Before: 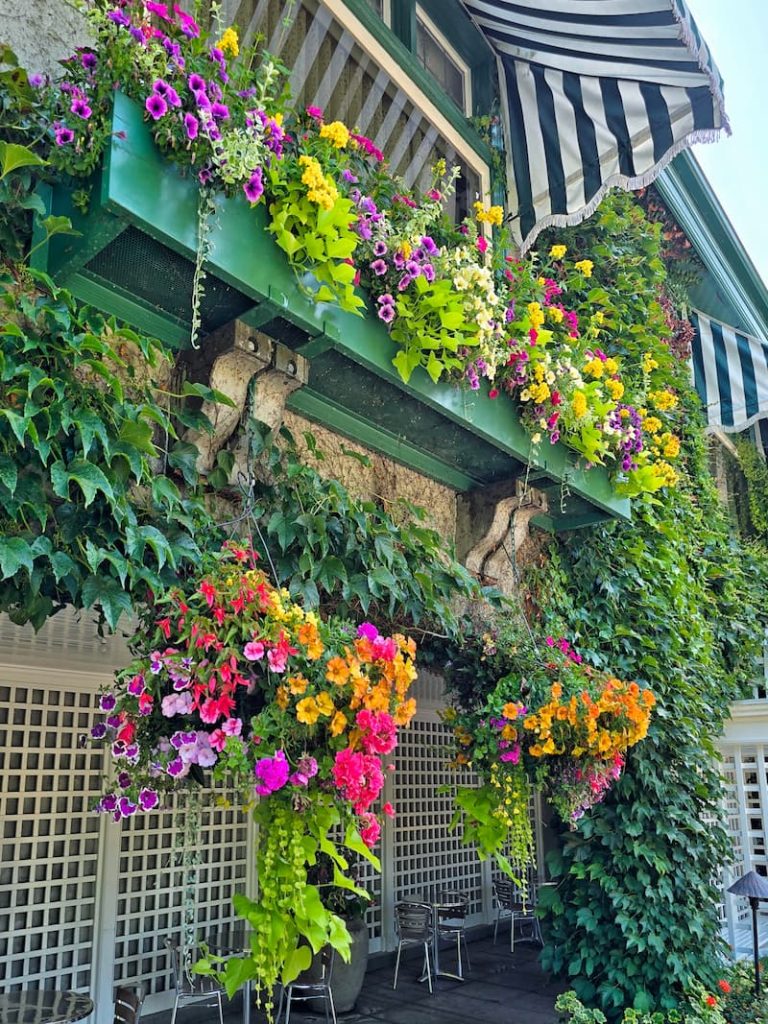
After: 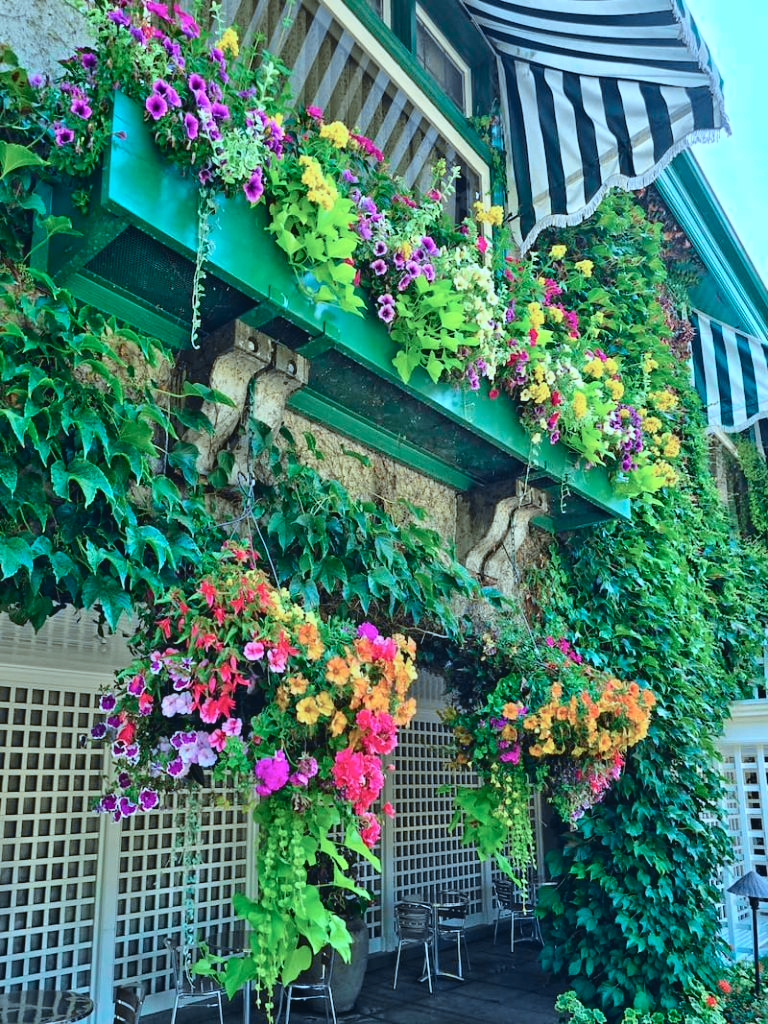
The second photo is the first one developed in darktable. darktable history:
color correction: highlights a* -11.71, highlights b* -15.58
tone curve: curves: ch0 [(0, 0.039) (0.104, 0.103) (0.273, 0.267) (0.448, 0.487) (0.704, 0.761) (0.886, 0.922) (0.994, 0.971)]; ch1 [(0, 0) (0.335, 0.298) (0.446, 0.413) (0.485, 0.487) (0.515, 0.503) (0.566, 0.563) (0.641, 0.655) (1, 1)]; ch2 [(0, 0) (0.314, 0.301) (0.421, 0.411) (0.502, 0.494) (0.528, 0.54) (0.557, 0.559) (0.612, 0.62) (0.722, 0.686) (1, 1)], color space Lab, independent channels, preserve colors none
